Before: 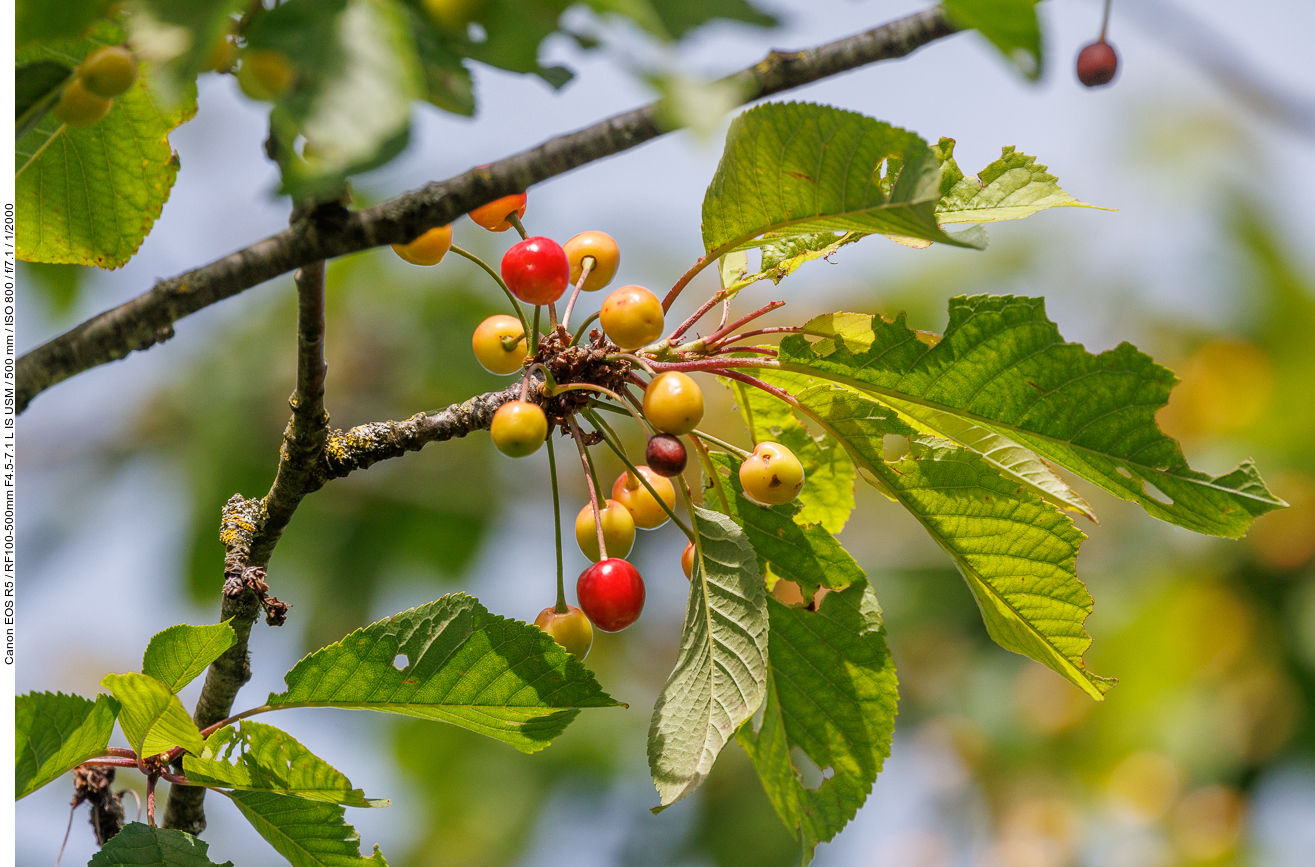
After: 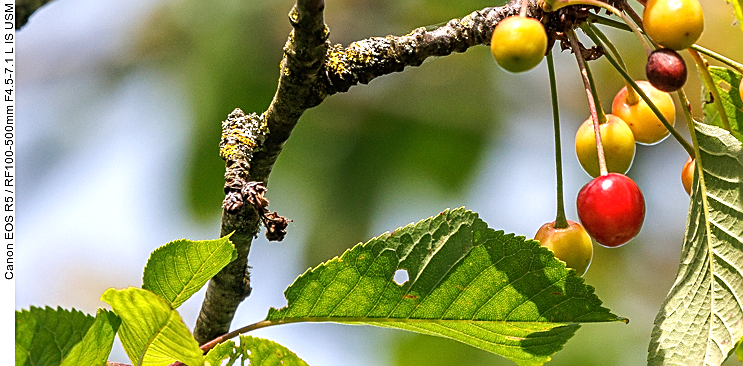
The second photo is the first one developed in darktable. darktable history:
crop: top 44.462%, right 43.455%, bottom 13.21%
sharpen: on, module defaults
exposure: black level correction 0, exposure 0.3 EV, compensate highlight preservation false
contrast equalizer: octaves 7, y [[0.5, 0.5, 0.472, 0.5, 0.5, 0.5], [0.5 ×6], [0.5 ×6], [0 ×6], [0 ×6]], mix 0.16
tone equalizer: -8 EV -0.378 EV, -7 EV -0.371 EV, -6 EV -0.294 EV, -5 EV -0.25 EV, -3 EV 0.196 EV, -2 EV 0.329 EV, -1 EV 0.398 EV, +0 EV 0.403 EV, edges refinement/feathering 500, mask exposure compensation -1.57 EV, preserve details no
